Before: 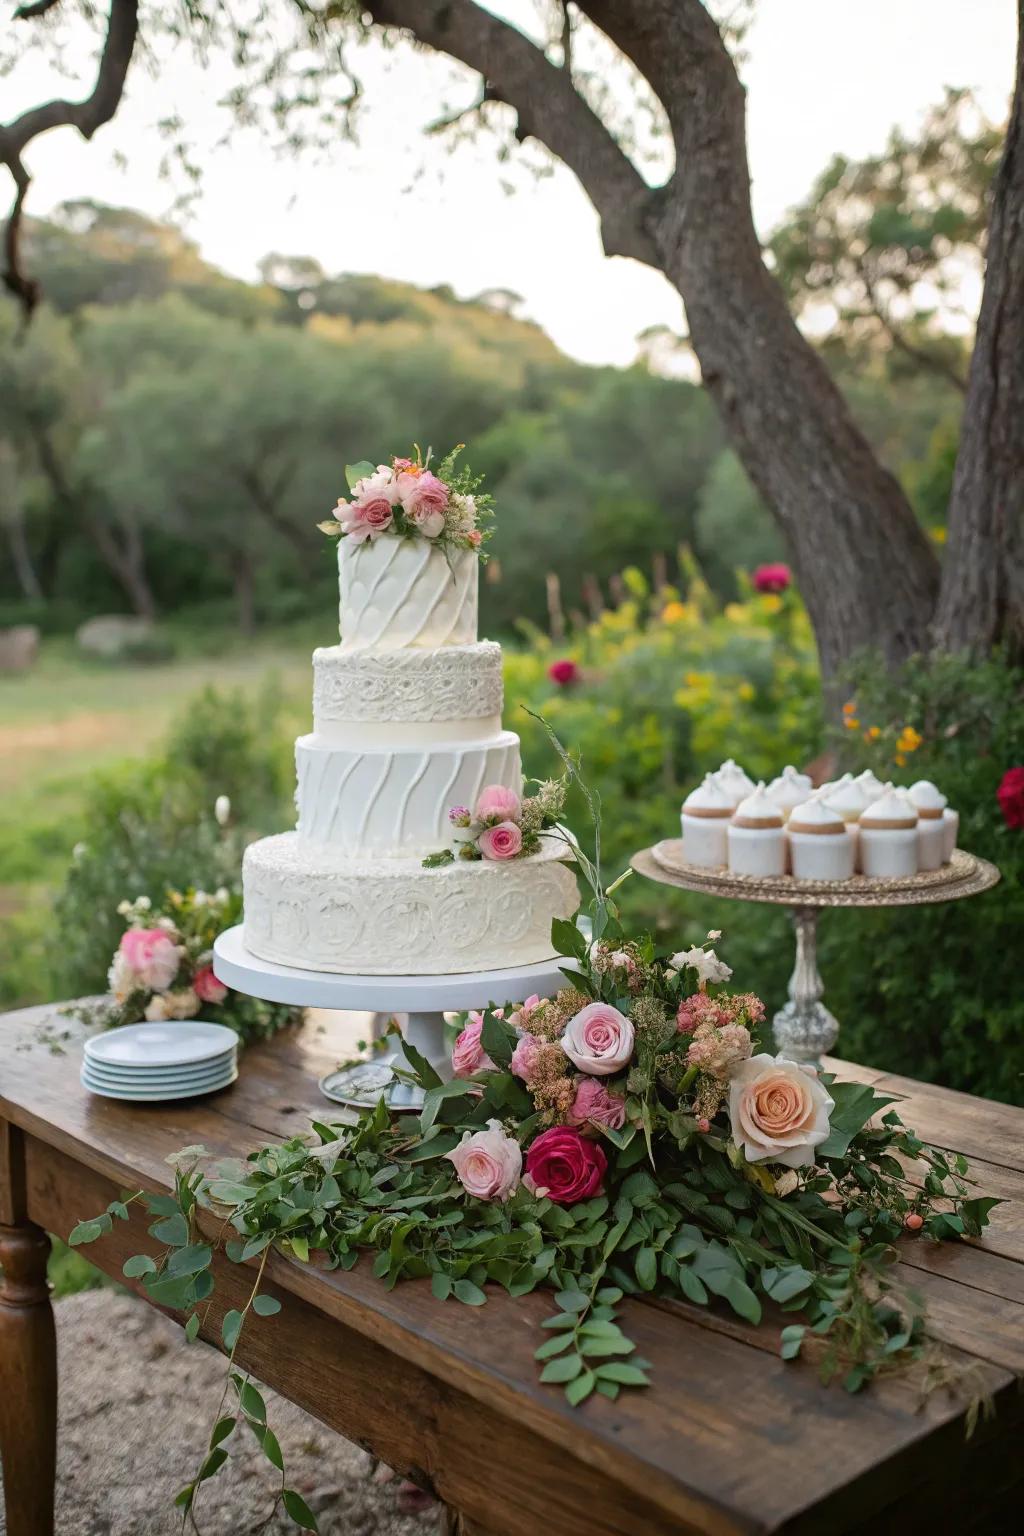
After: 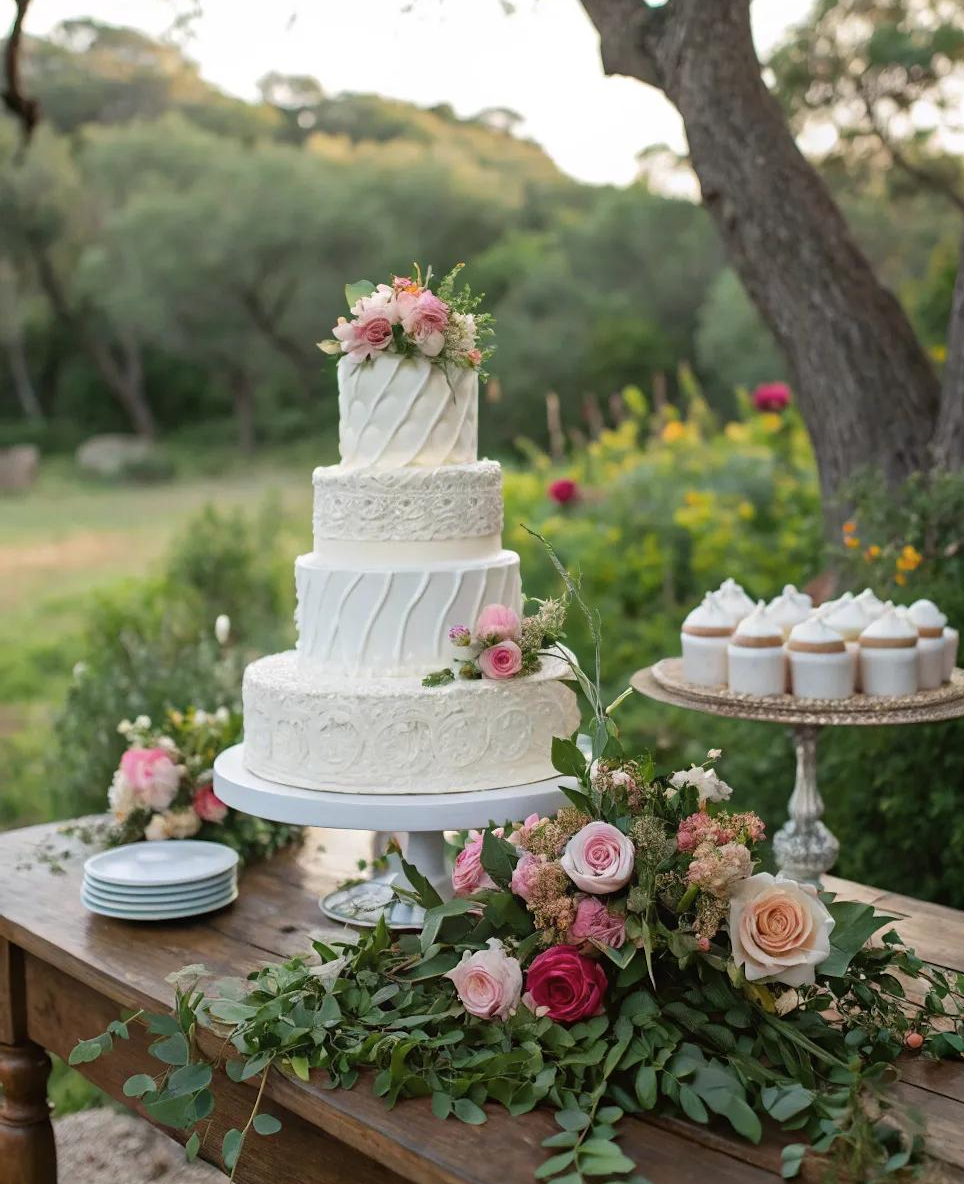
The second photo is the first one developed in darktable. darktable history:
crop and rotate: angle 0.03°, top 11.809%, right 5.703%, bottom 10.992%
contrast brightness saturation: saturation -0.057
